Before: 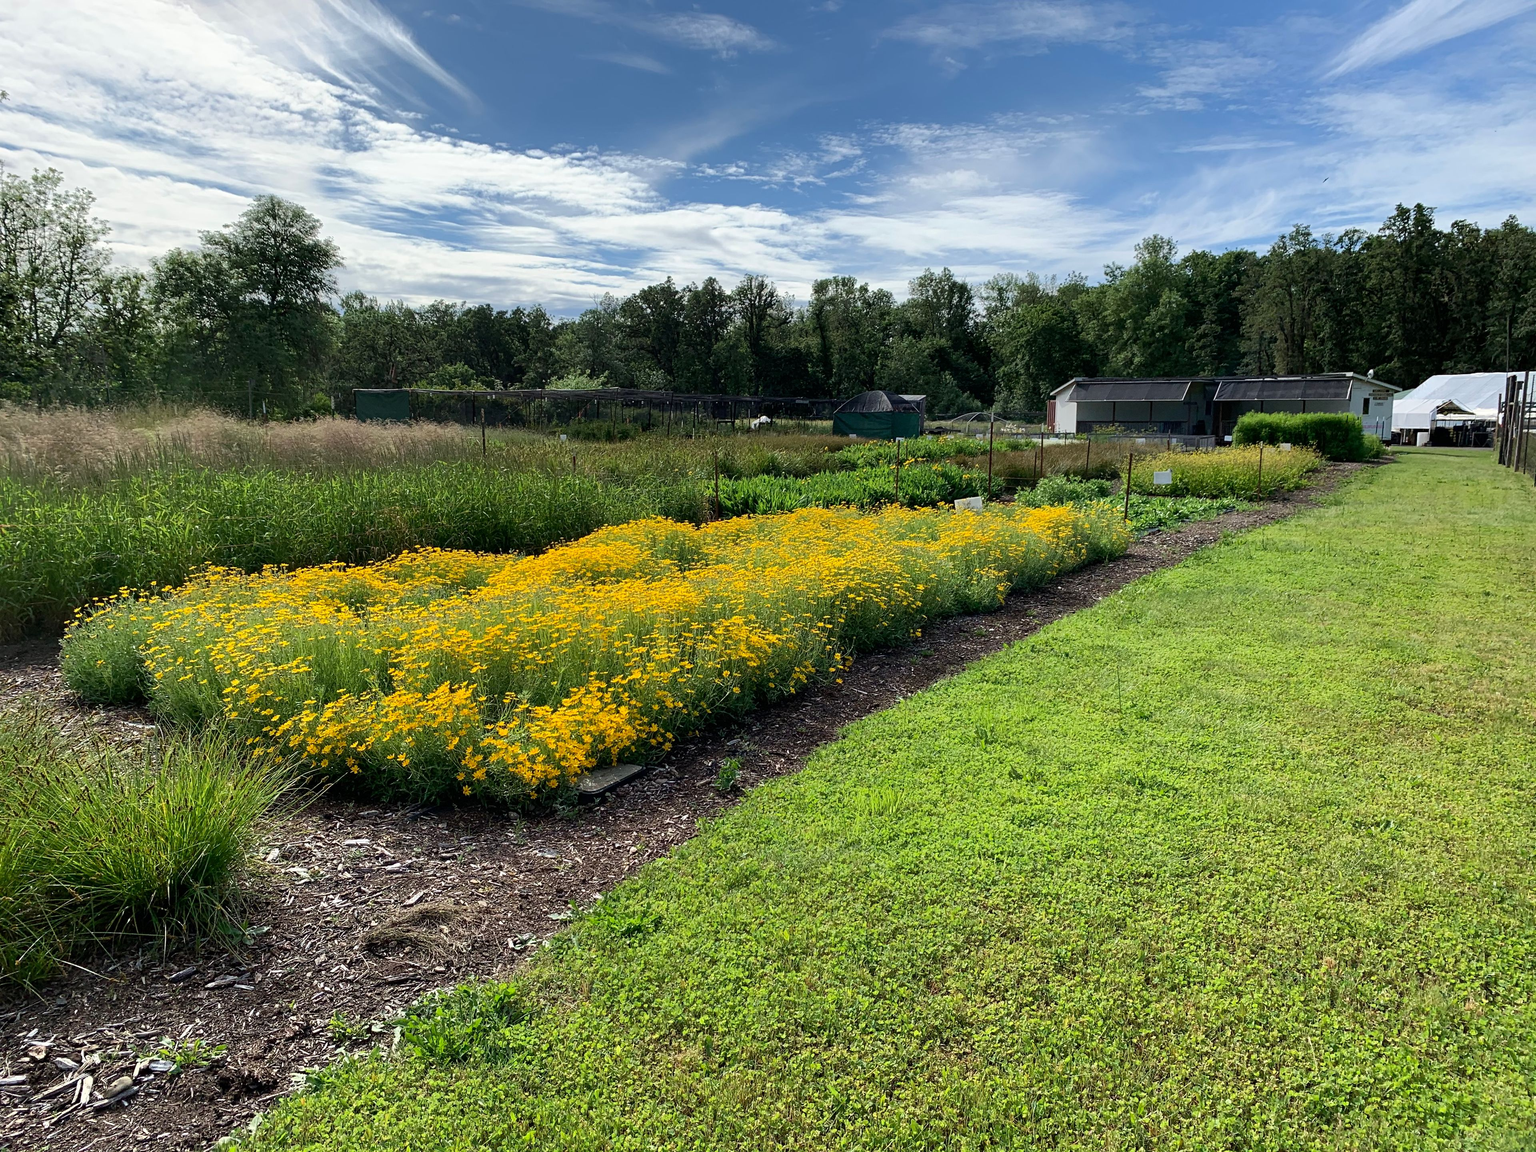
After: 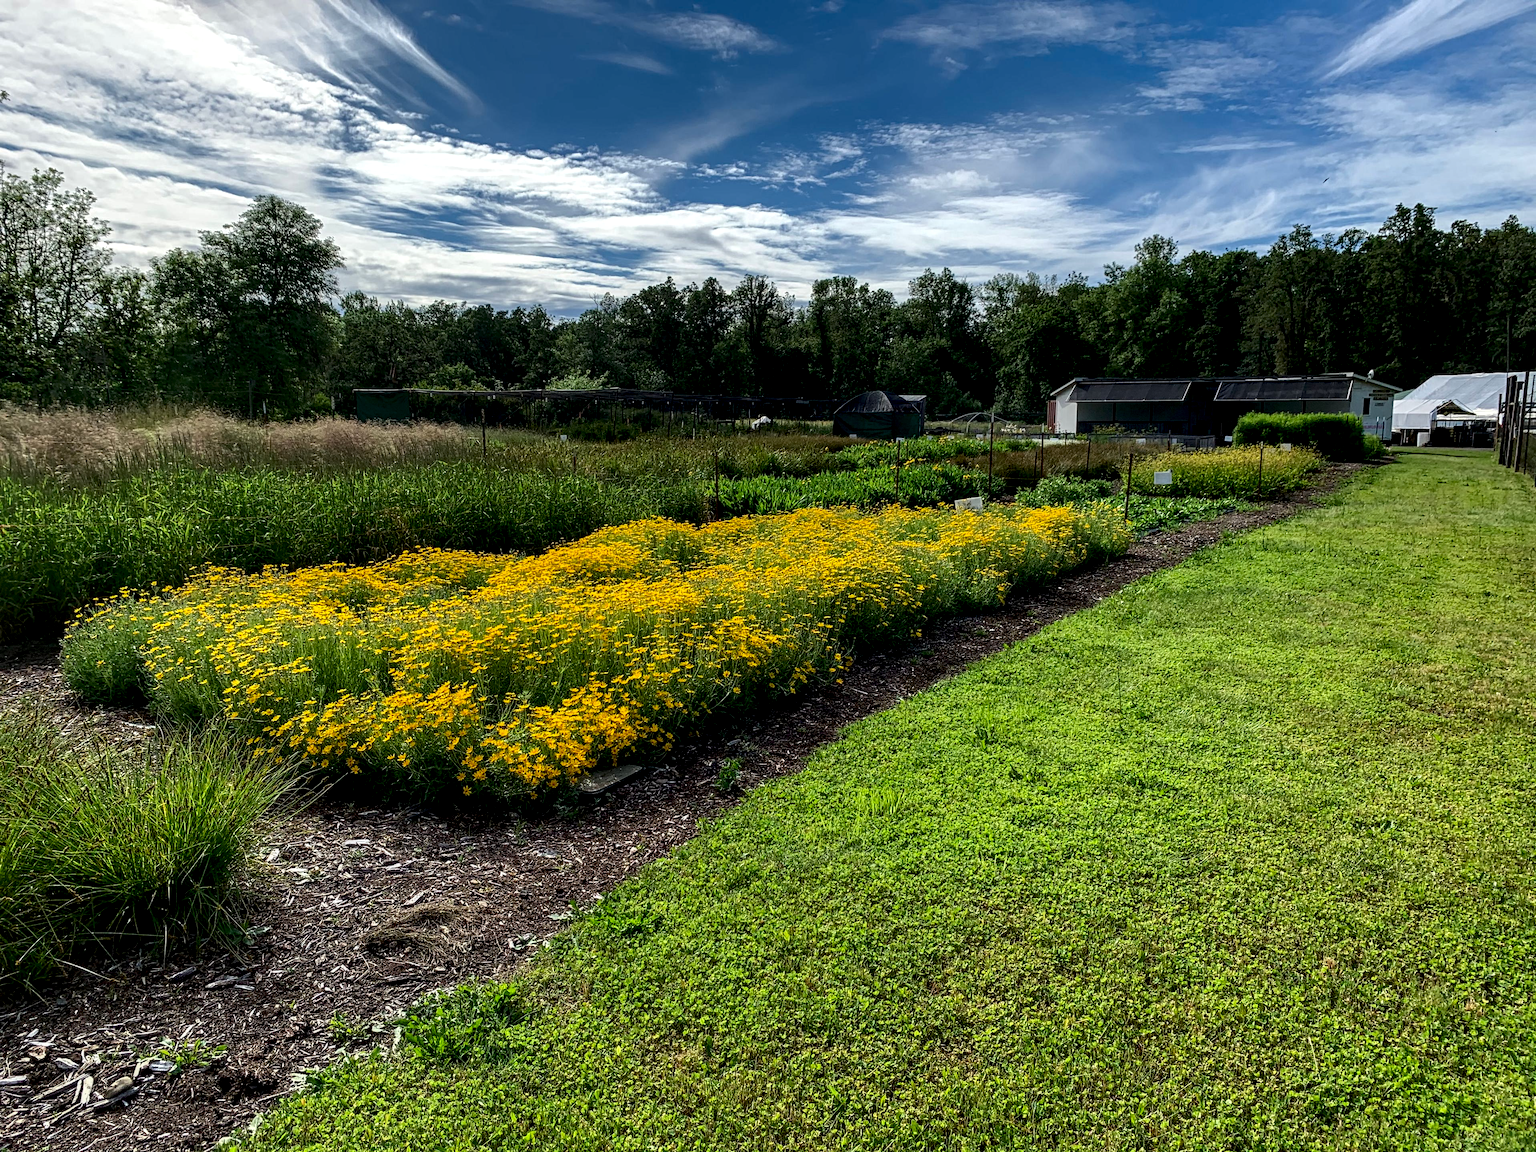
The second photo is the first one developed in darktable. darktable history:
local contrast: detail 150%
contrast brightness saturation: brightness -0.214, saturation 0.078
